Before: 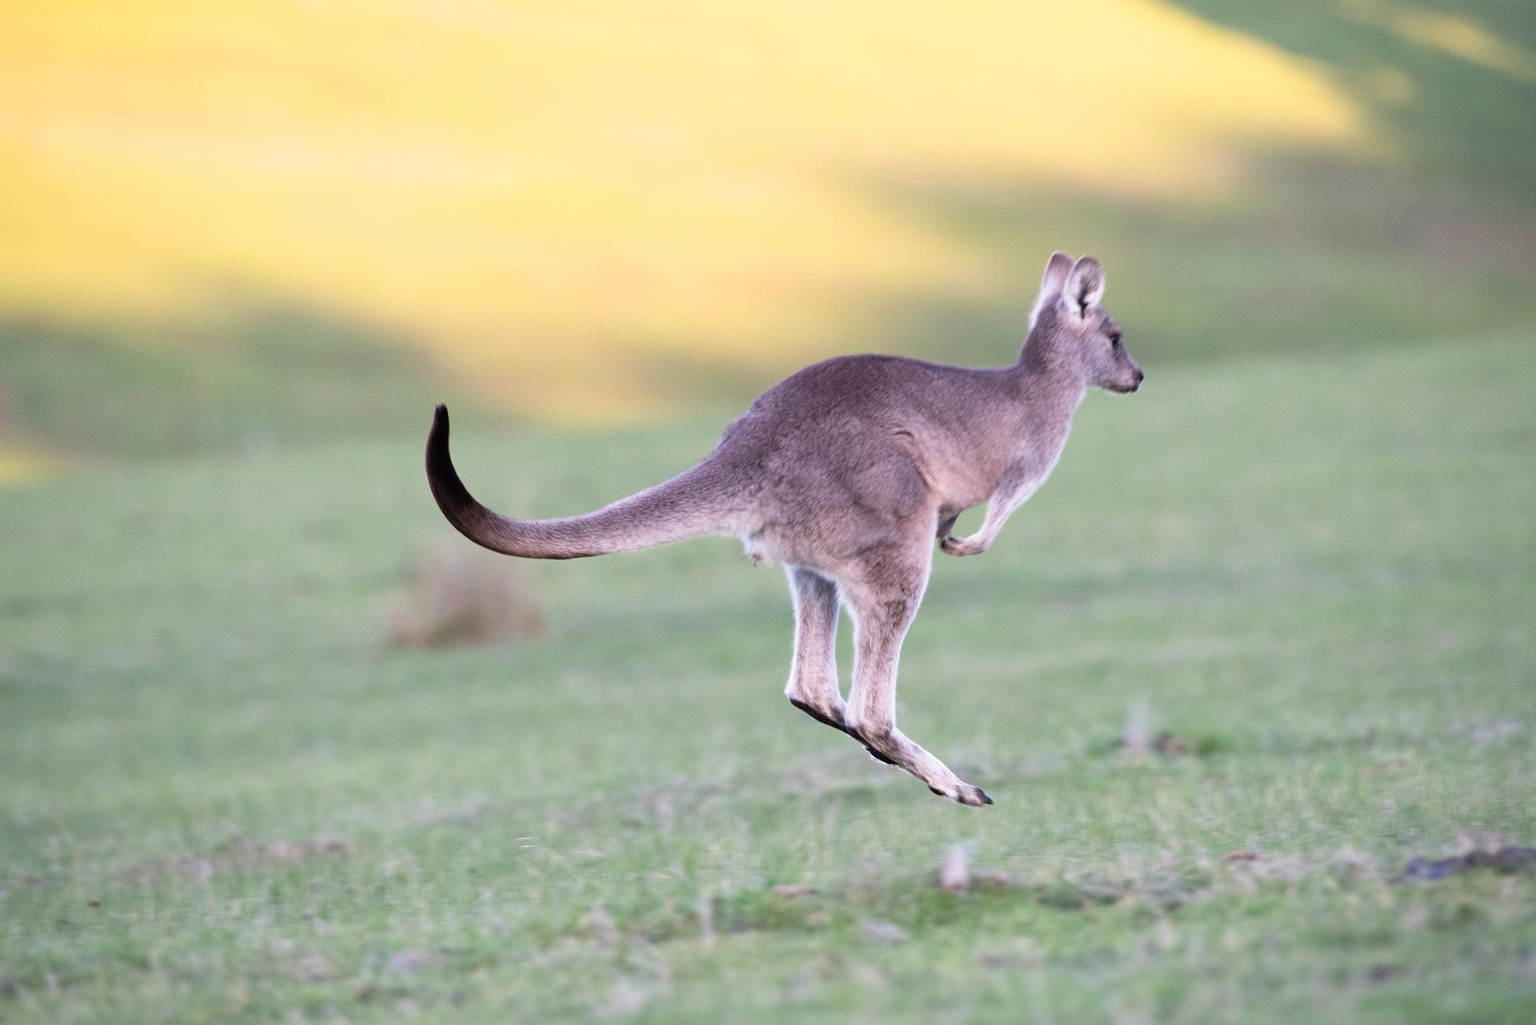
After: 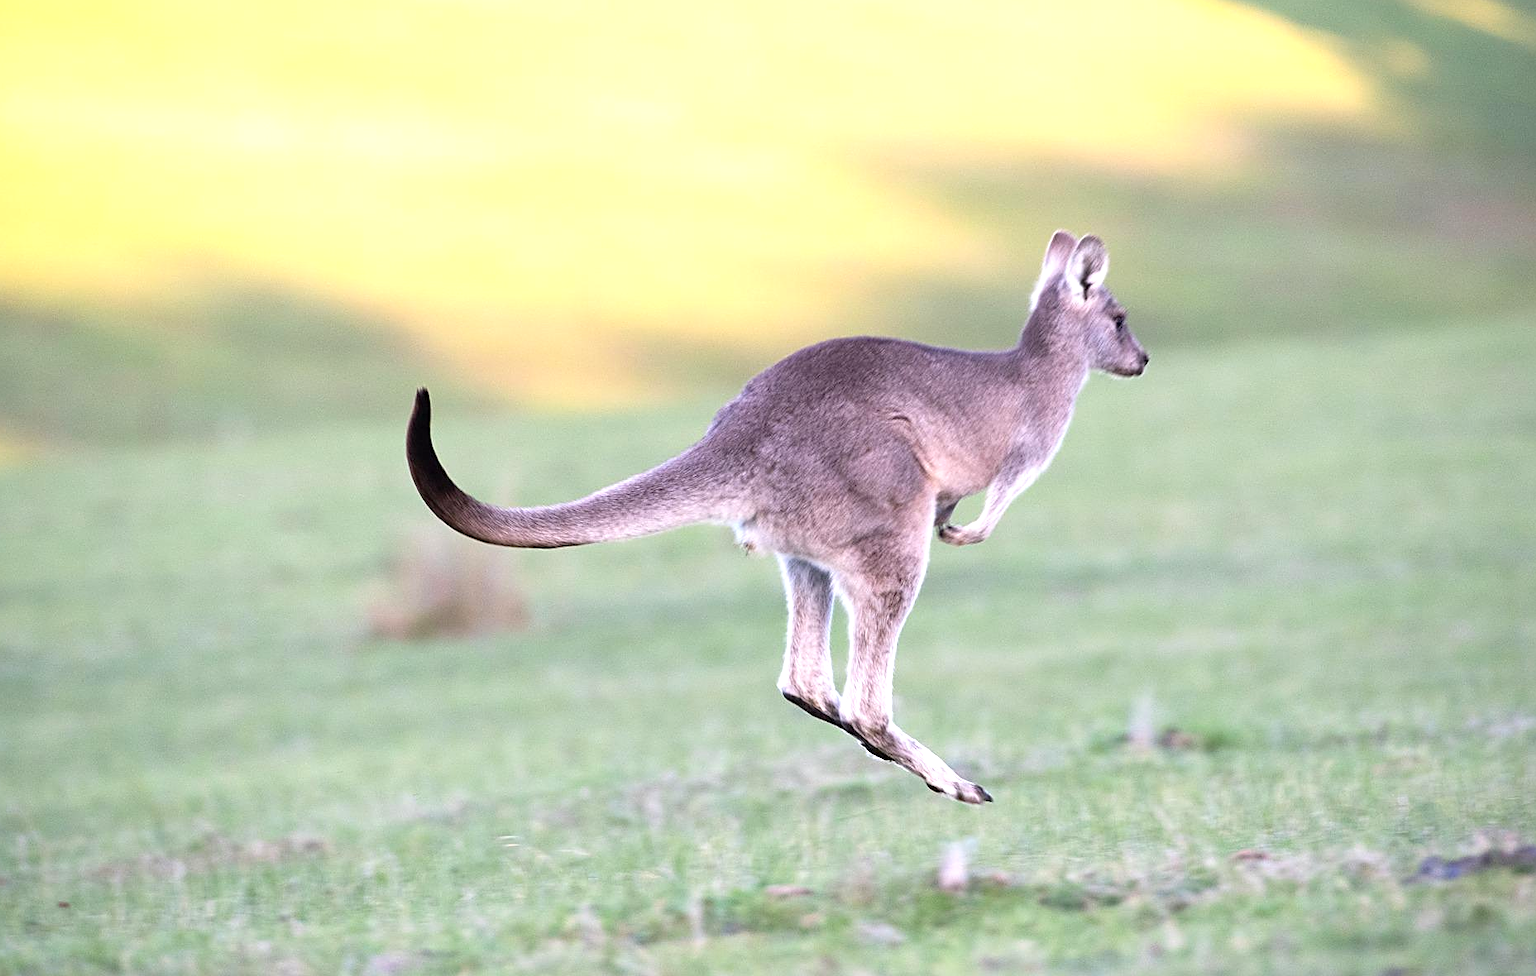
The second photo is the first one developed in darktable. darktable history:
crop: left 2.161%, top 2.864%, right 1.088%, bottom 4.88%
exposure: black level correction 0, exposure 0.5 EV, compensate highlight preservation false
sharpen: on, module defaults
